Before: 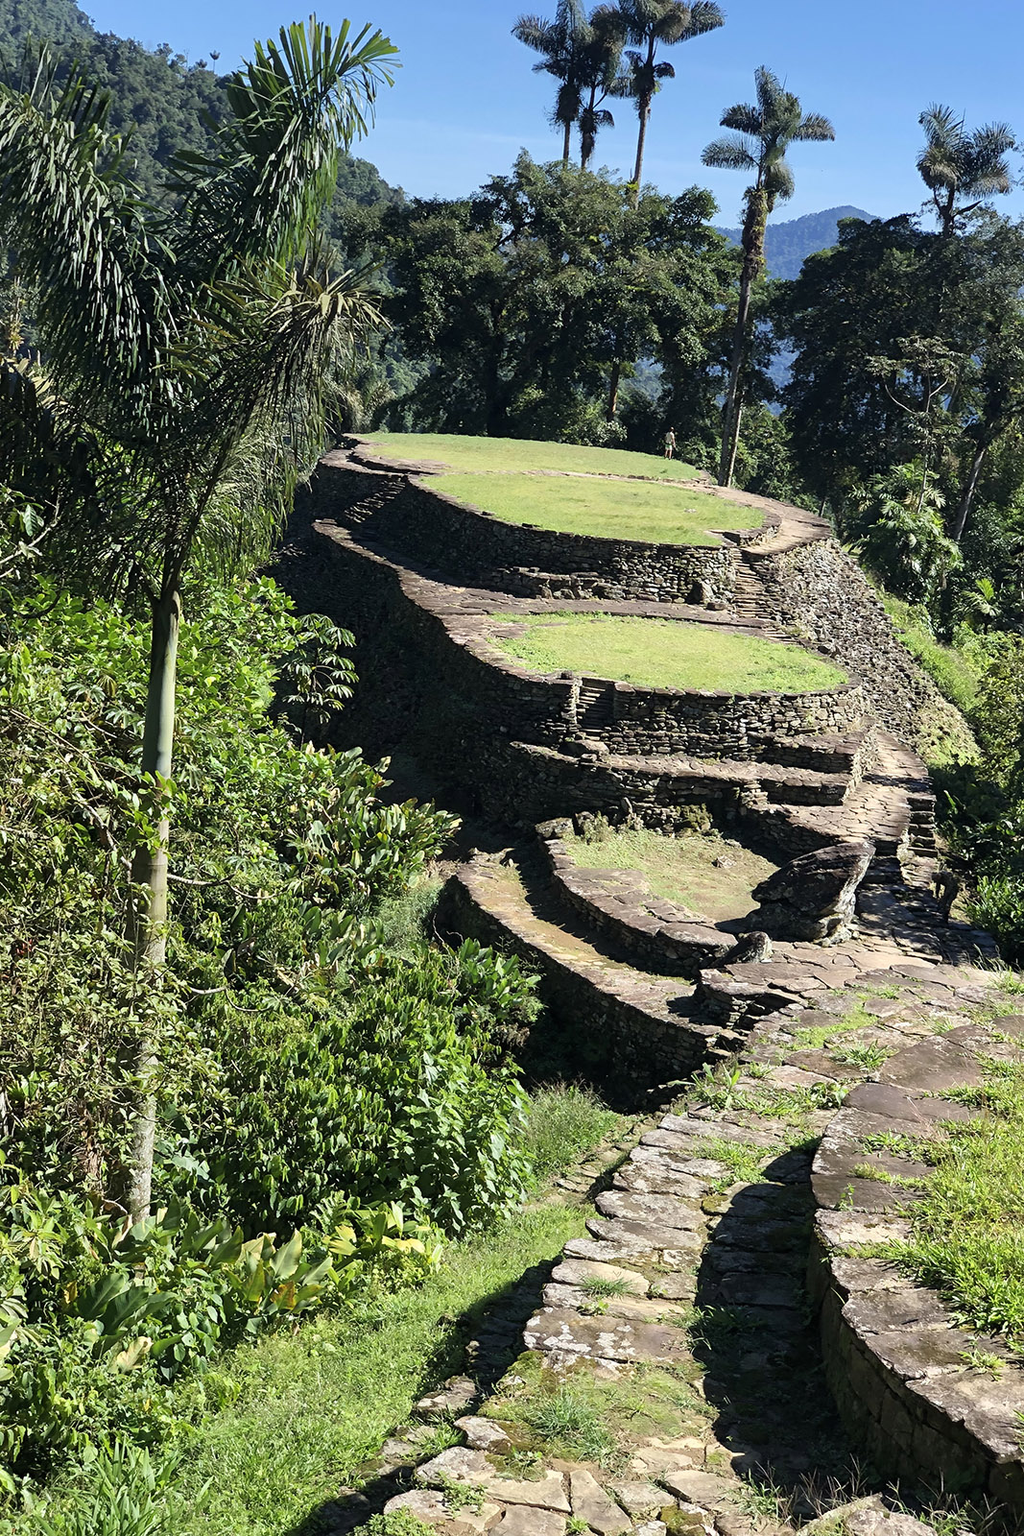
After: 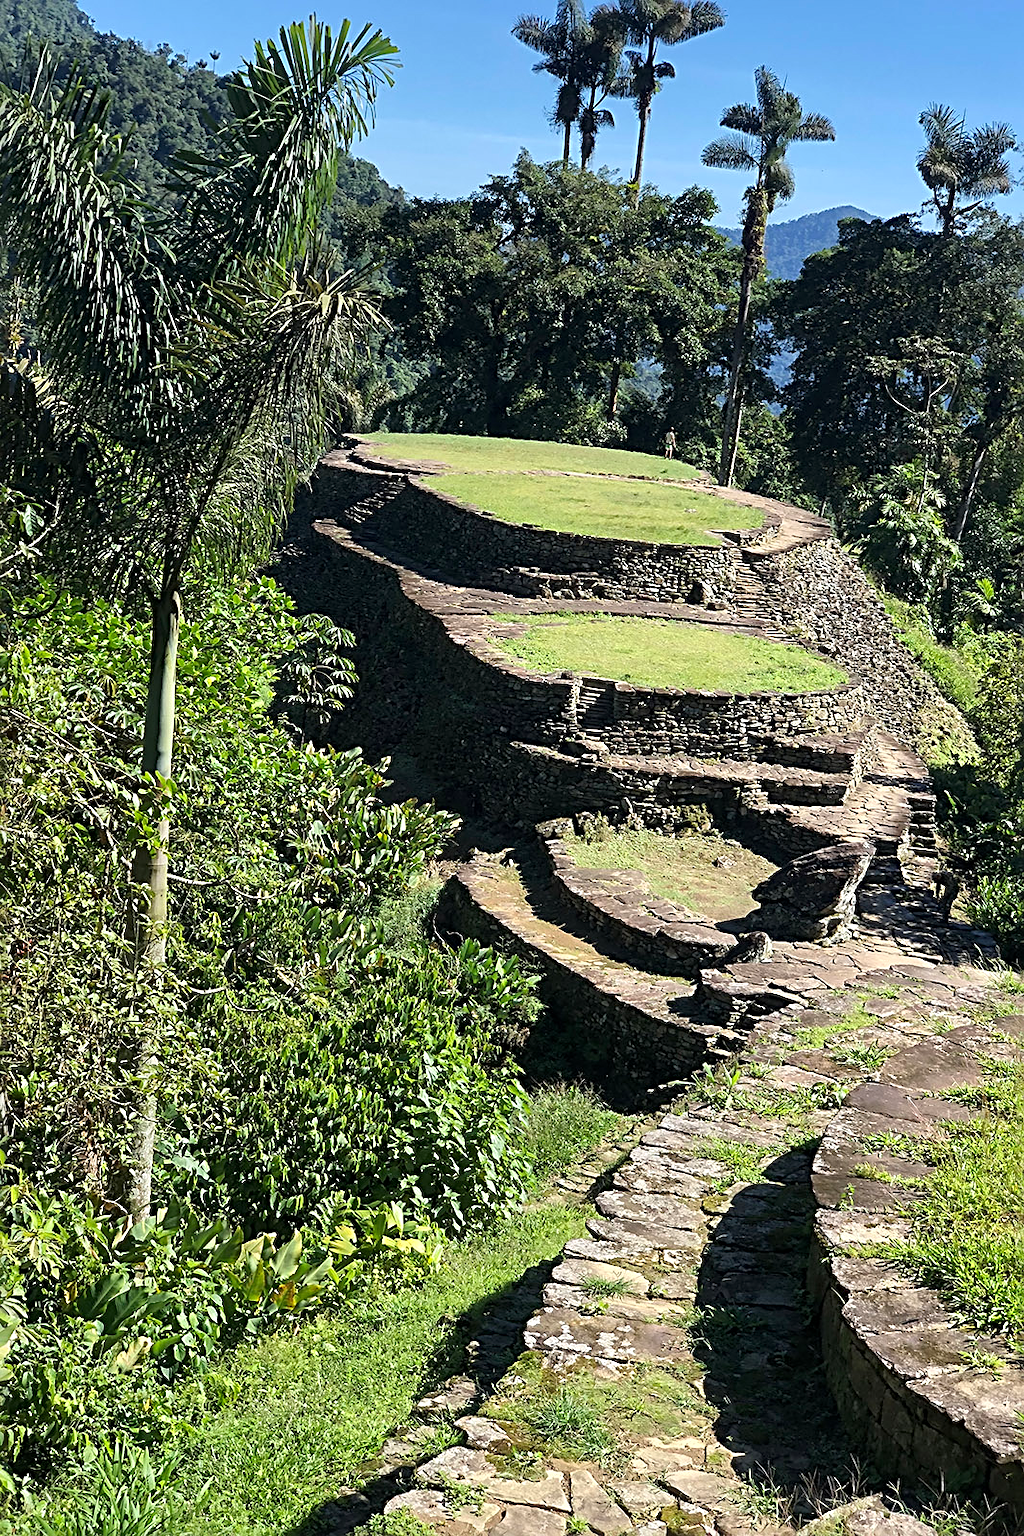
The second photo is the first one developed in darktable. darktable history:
local contrast: mode bilateral grid, contrast 21, coarseness 49, detail 121%, midtone range 0.2
sharpen: radius 3.093
